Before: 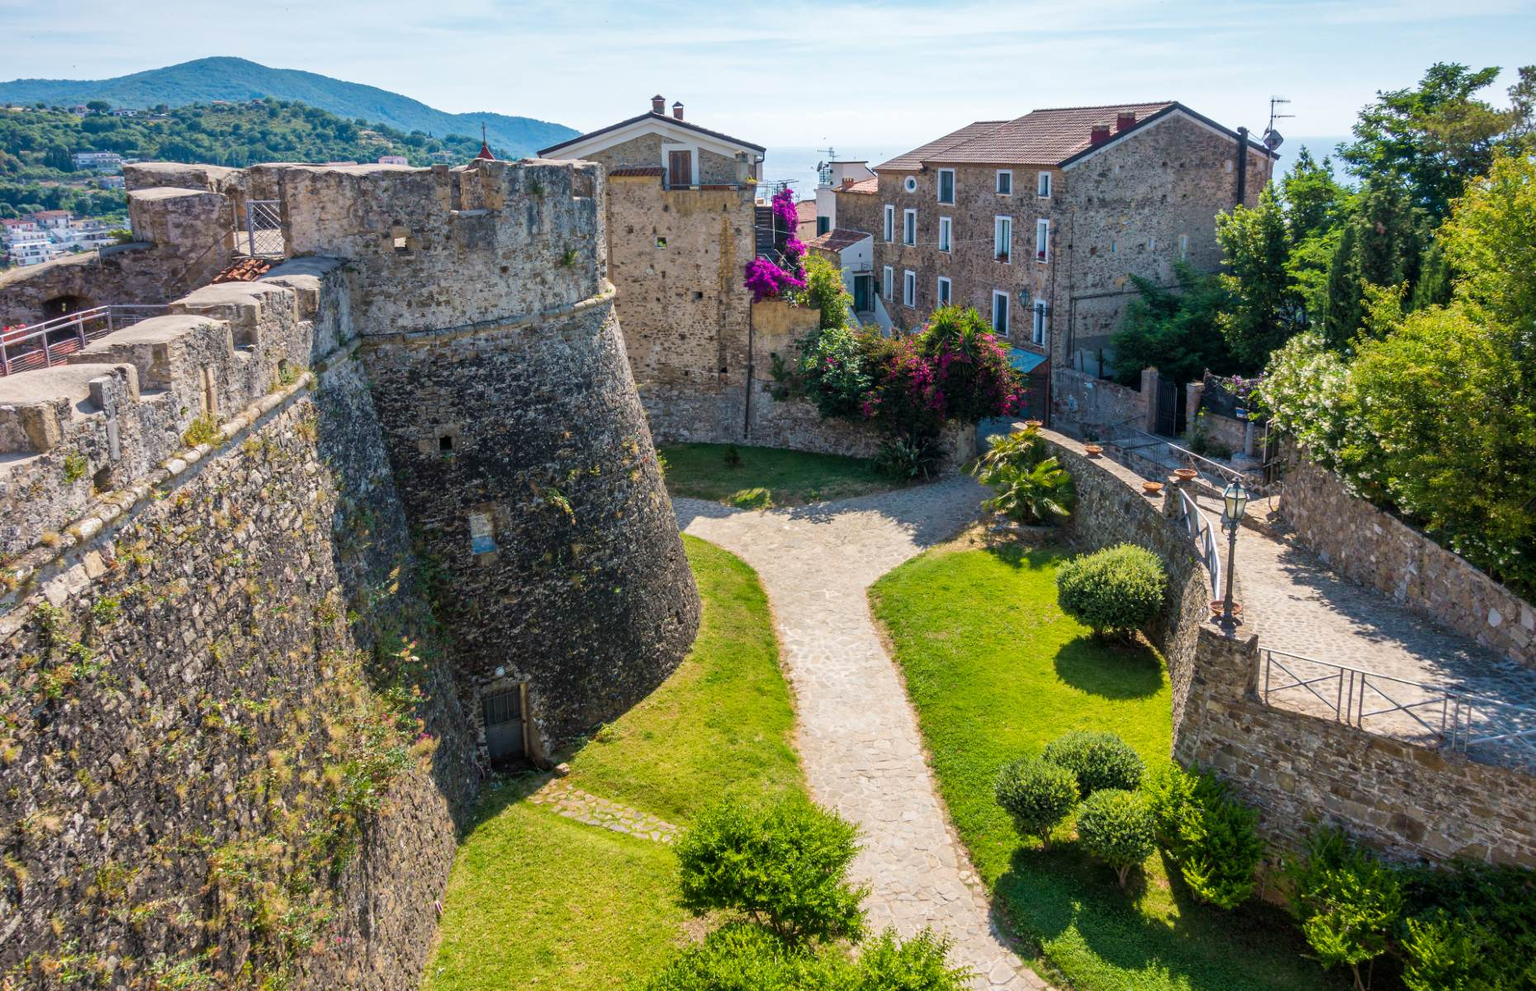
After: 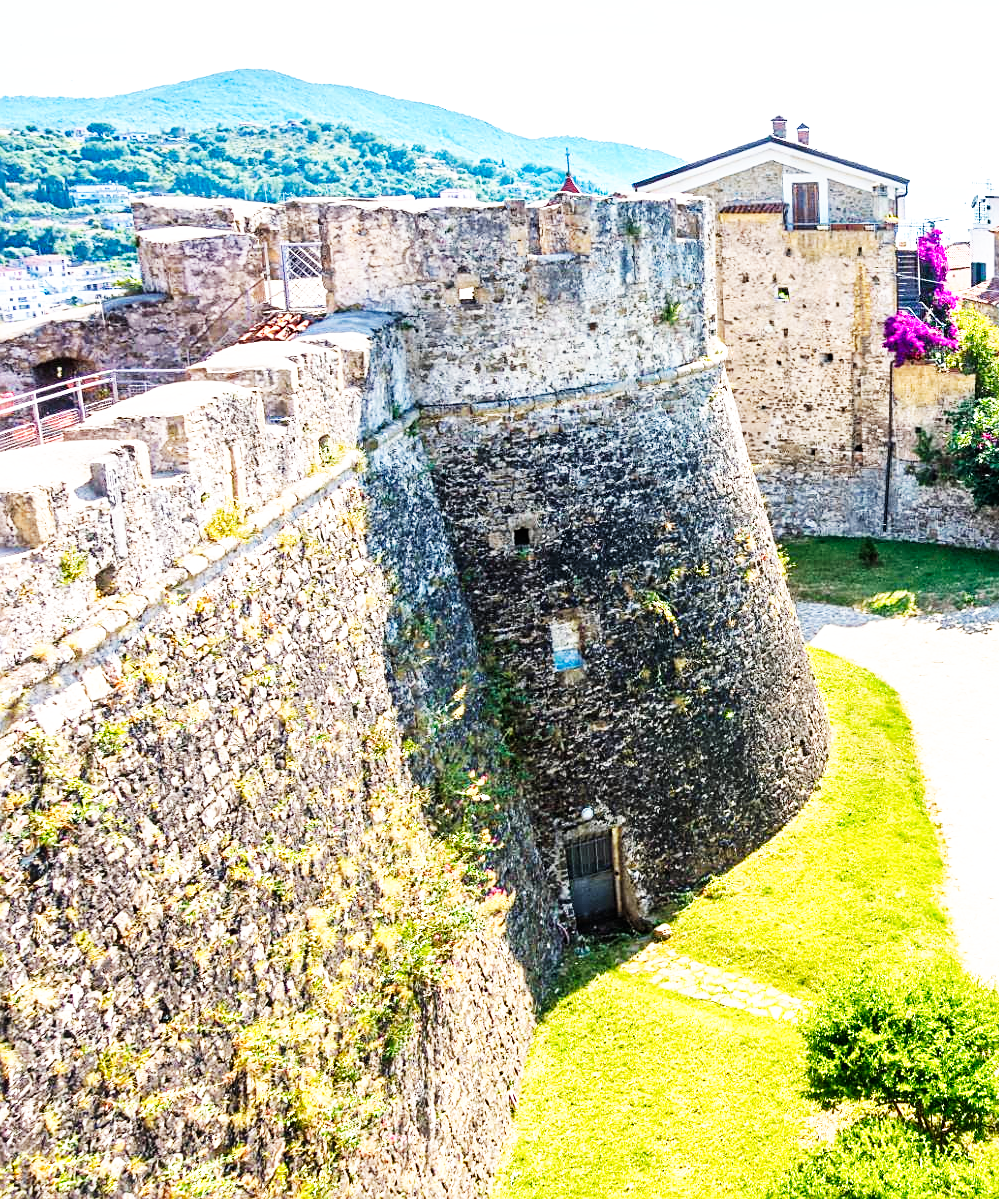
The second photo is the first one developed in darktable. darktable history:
base curve: curves: ch0 [(0, 0) (0.007, 0.004) (0.027, 0.03) (0.046, 0.07) (0.207, 0.54) (0.442, 0.872) (0.673, 0.972) (1, 1)], preserve colors none
contrast equalizer: y [[0.5 ×6], [0.5 ×6], [0.5 ×6], [0 ×6], [0, 0, 0, 0.581, 0.011, 0]], mix 0.314
exposure: exposure 0.638 EV, compensate exposure bias true, compensate highlight preservation false
crop: left 0.969%, right 45.277%, bottom 0.083%
sharpen: on, module defaults
